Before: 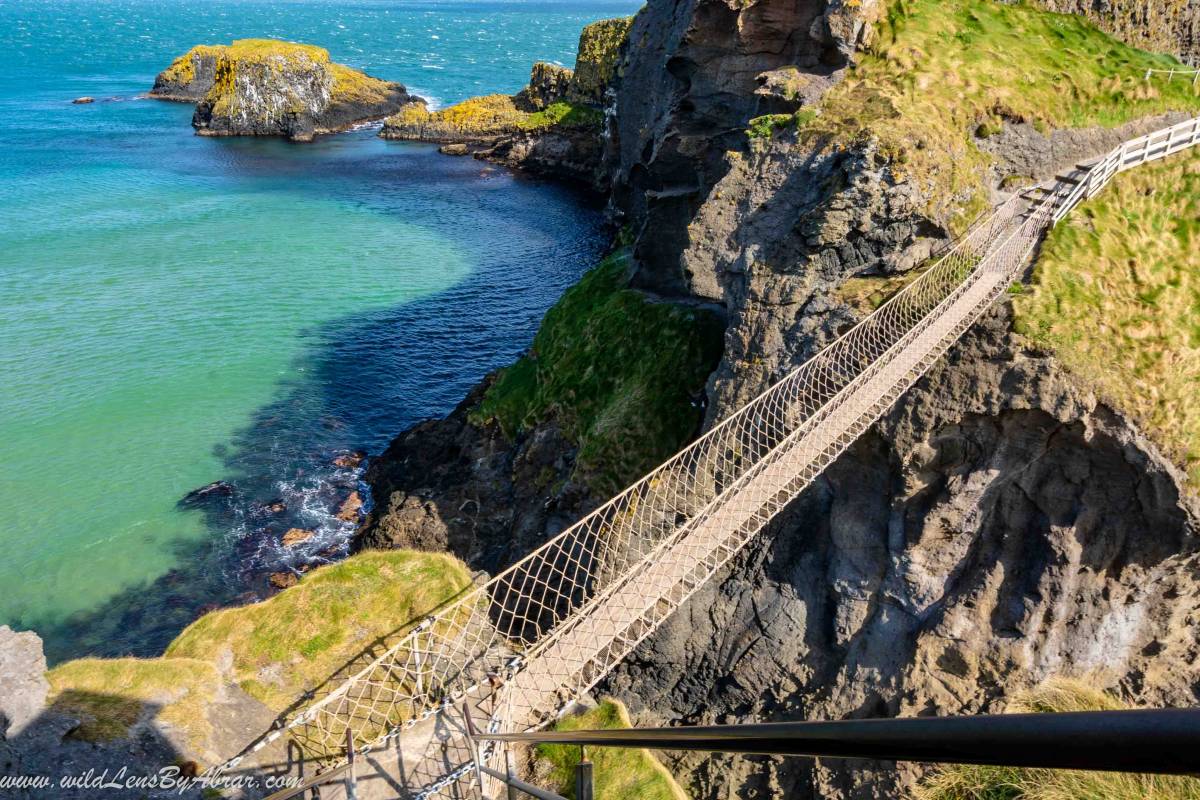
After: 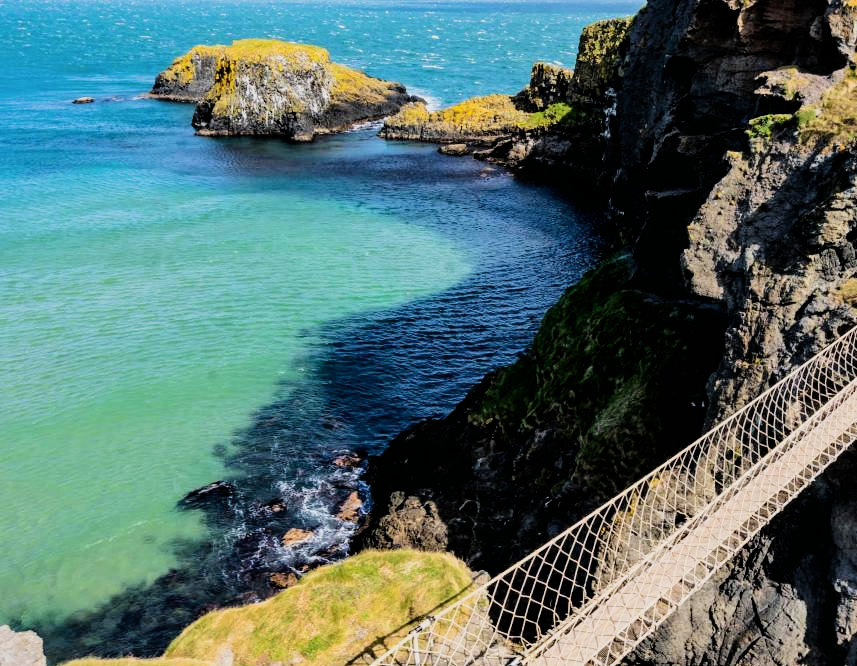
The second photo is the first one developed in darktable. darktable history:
filmic rgb: black relative exposure -5.11 EV, white relative exposure 3.97 EV, hardness 2.88, contrast 1.395, highlights saturation mix -30.14%
crop: right 28.517%, bottom 16.673%
exposure: black level correction 0.001, exposure 0.138 EV, compensate highlight preservation false
